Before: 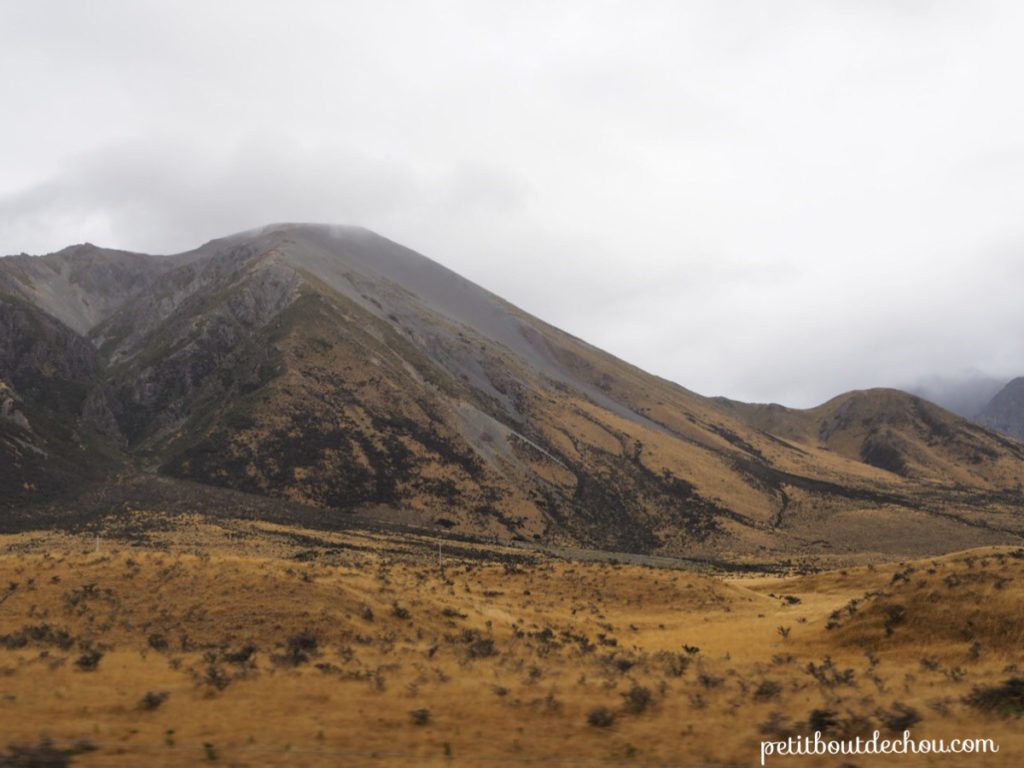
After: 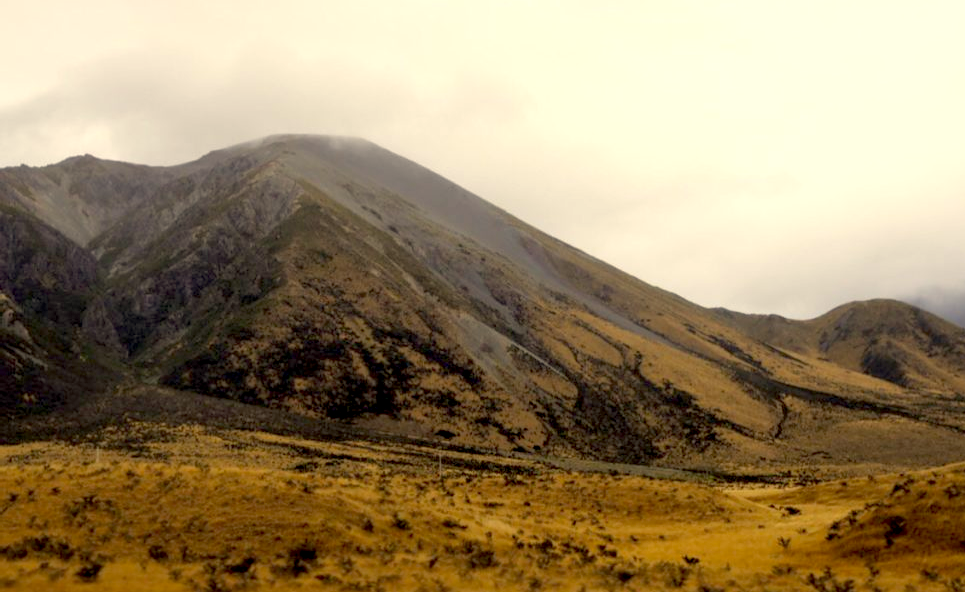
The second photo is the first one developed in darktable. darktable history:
exposure: black level correction 0.025, exposure 0.182 EV, compensate highlight preservation false
color correction: highlights a* 1.39, highlights b* 17.83
crop and rotate: angle 0.03°, top 11.643%, right 5.651%, bottom 11.189%
